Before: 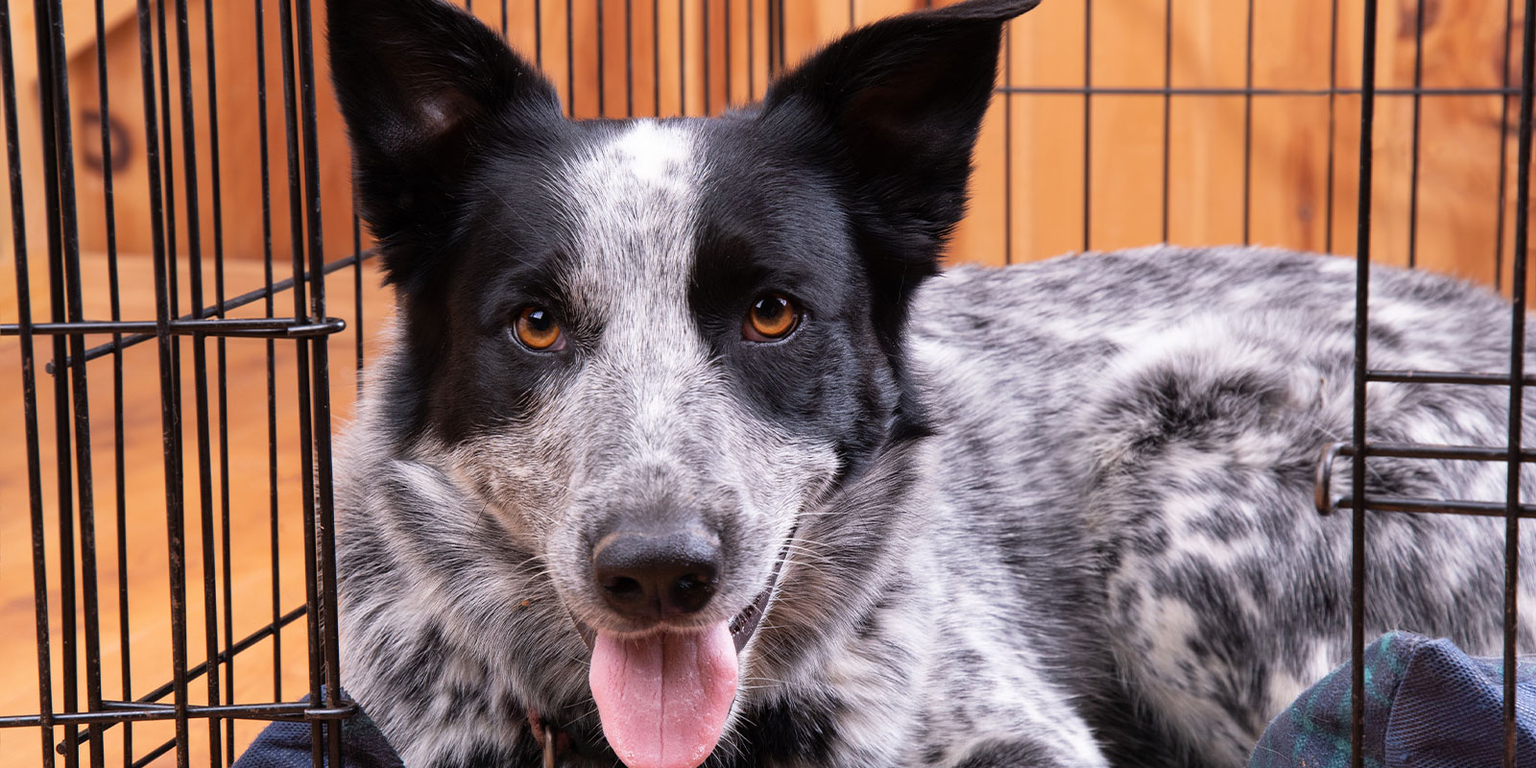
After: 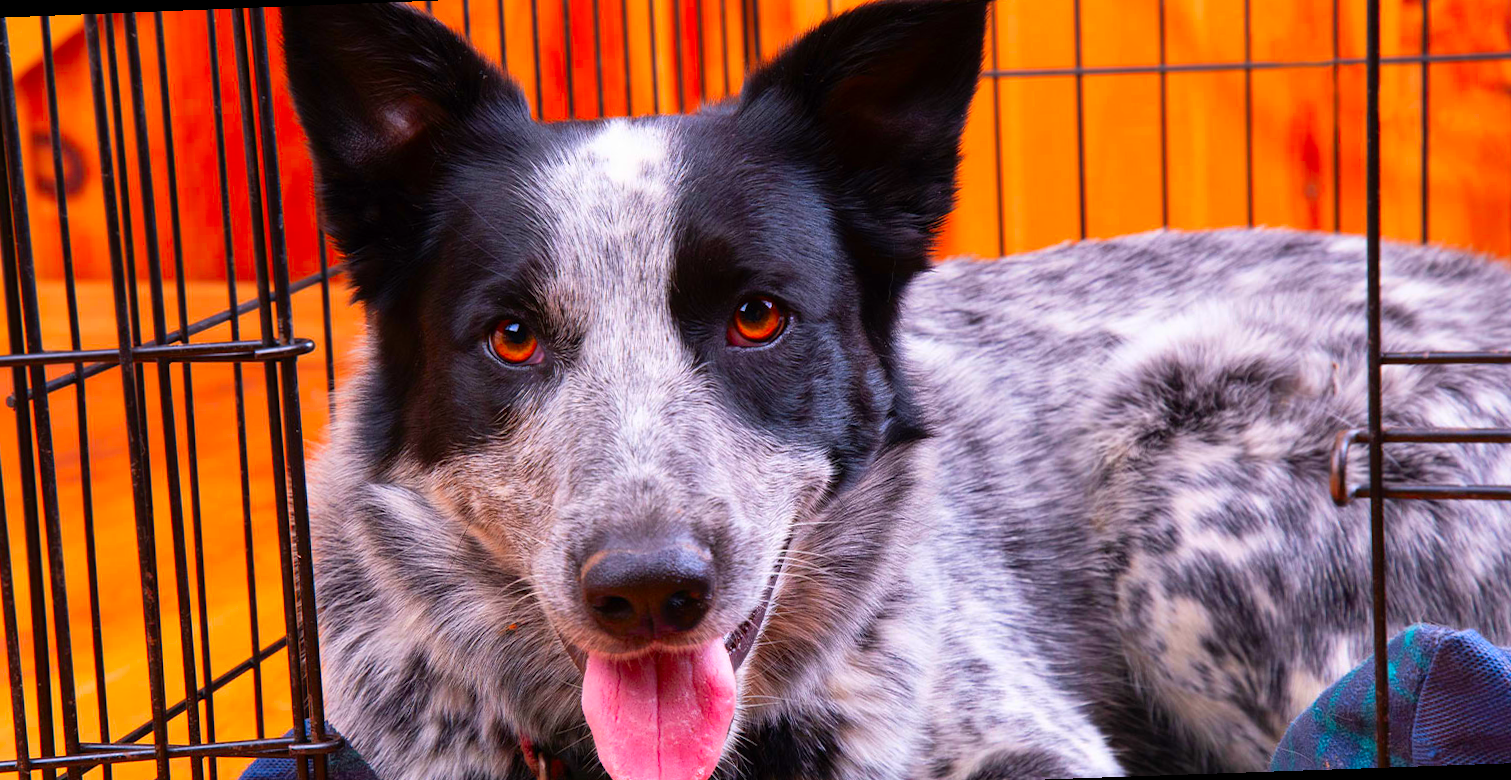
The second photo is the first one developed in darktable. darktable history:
rotate and perspective: rotation -2.12°, lens shift (vertical) 0.009, lens shift (horizontal) -0.008, automatic cropping original format, crop left 0.036, crop right 0.964, crop top 0.05, crop bottom 0.959
color correction: saturation 2.15
